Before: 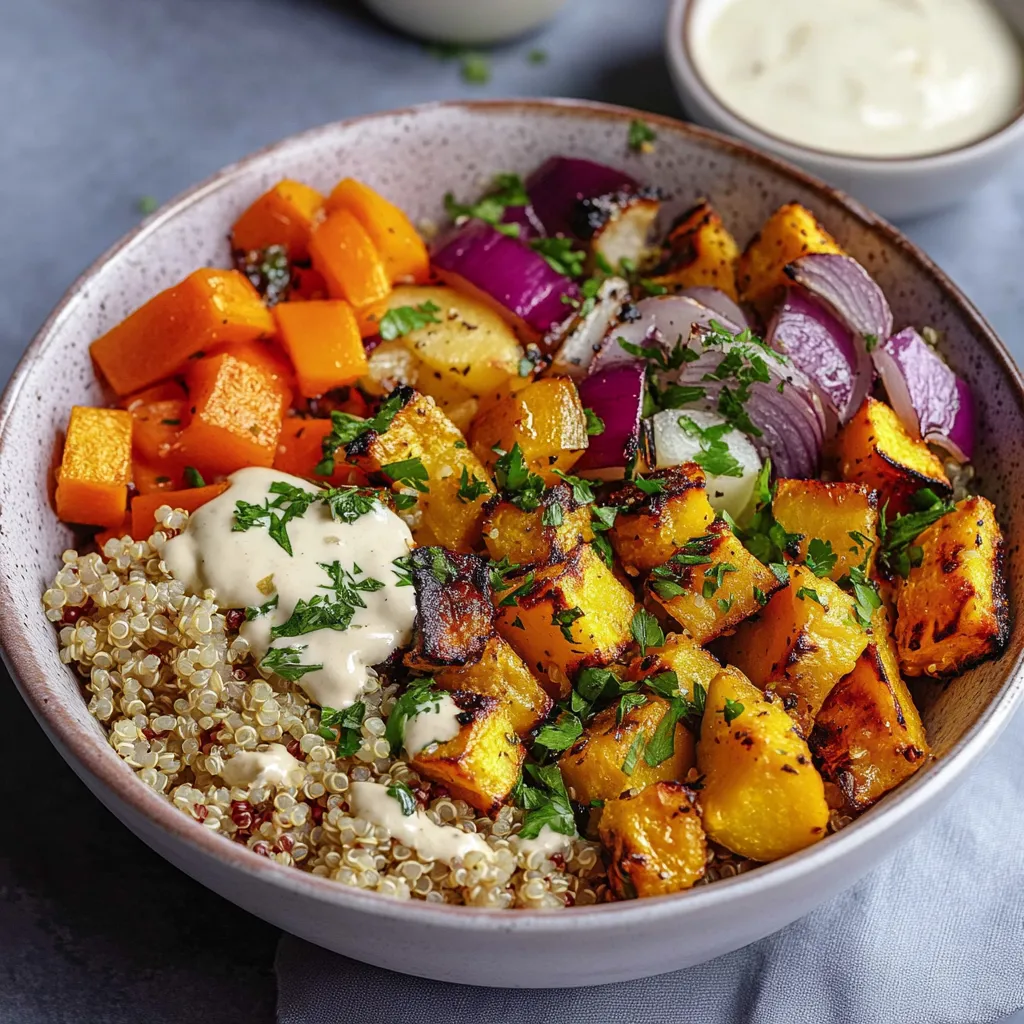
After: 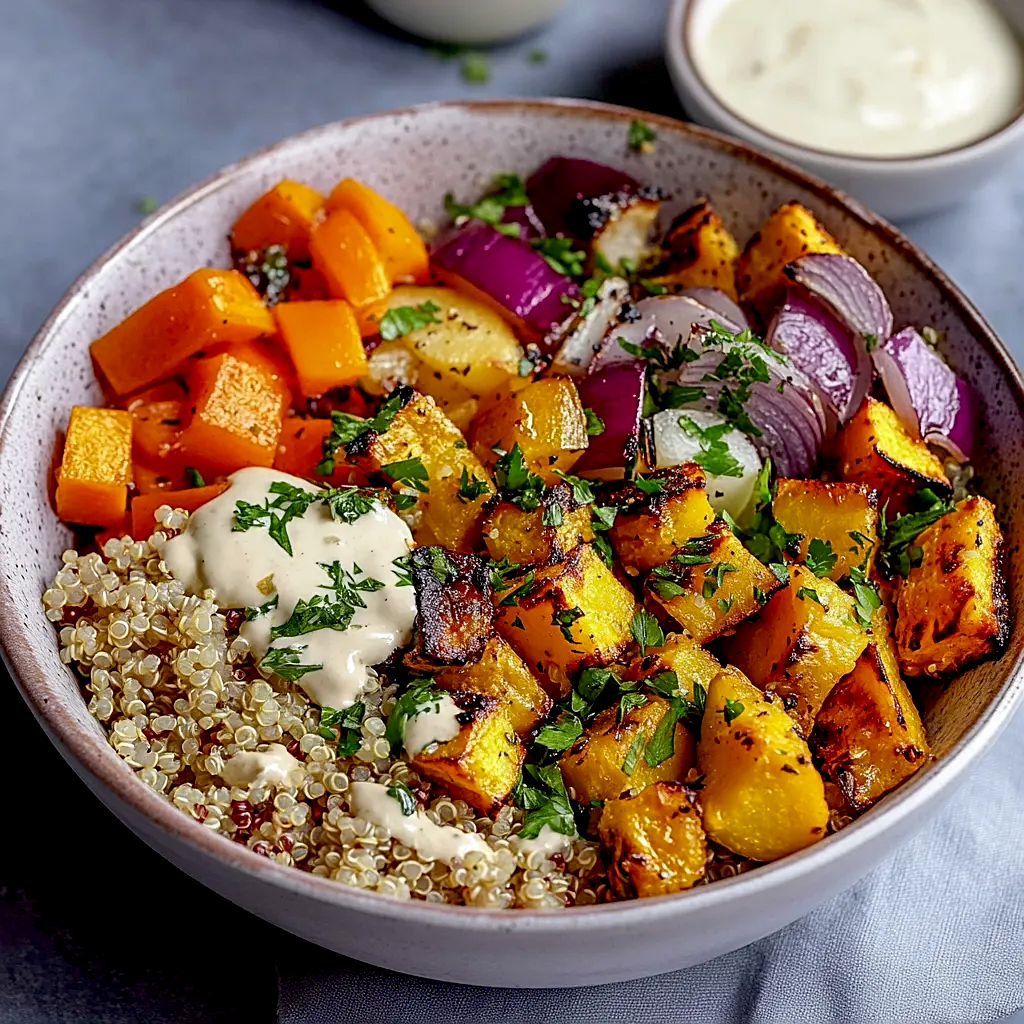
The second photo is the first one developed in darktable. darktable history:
exposure: black level correction 0.011, compensate exposure bias true, compensate highlight preservation false
sharpen: on, module defaults
